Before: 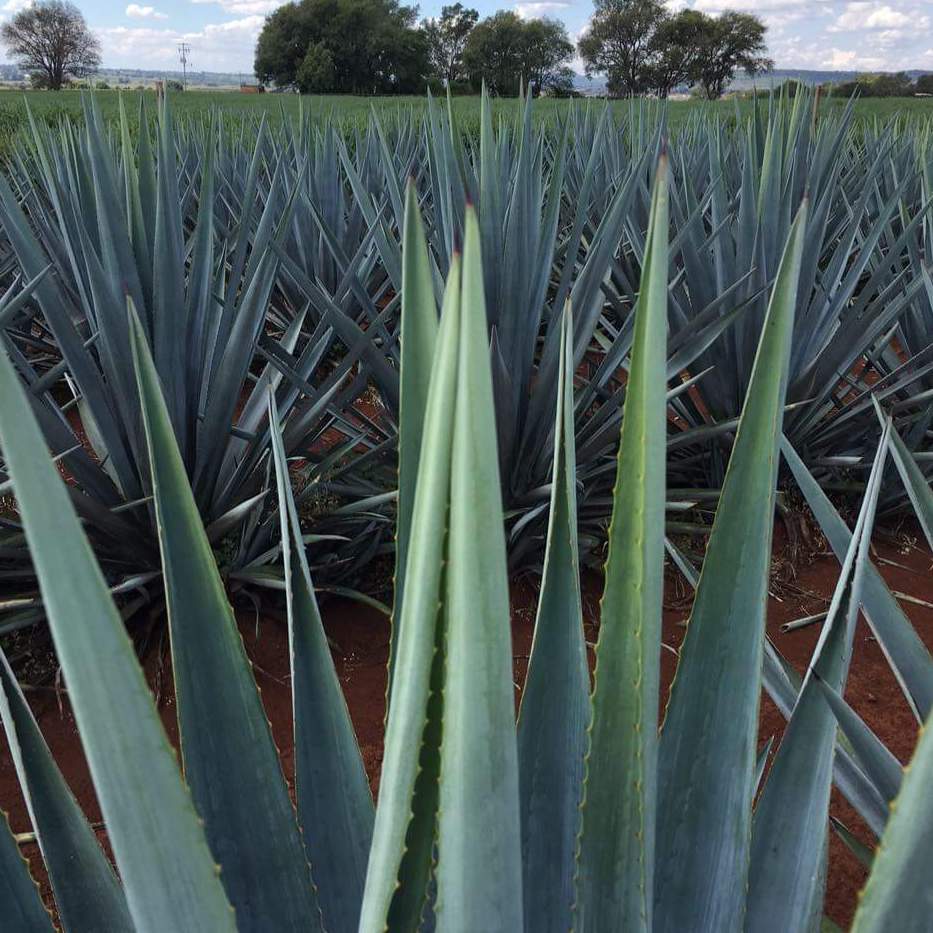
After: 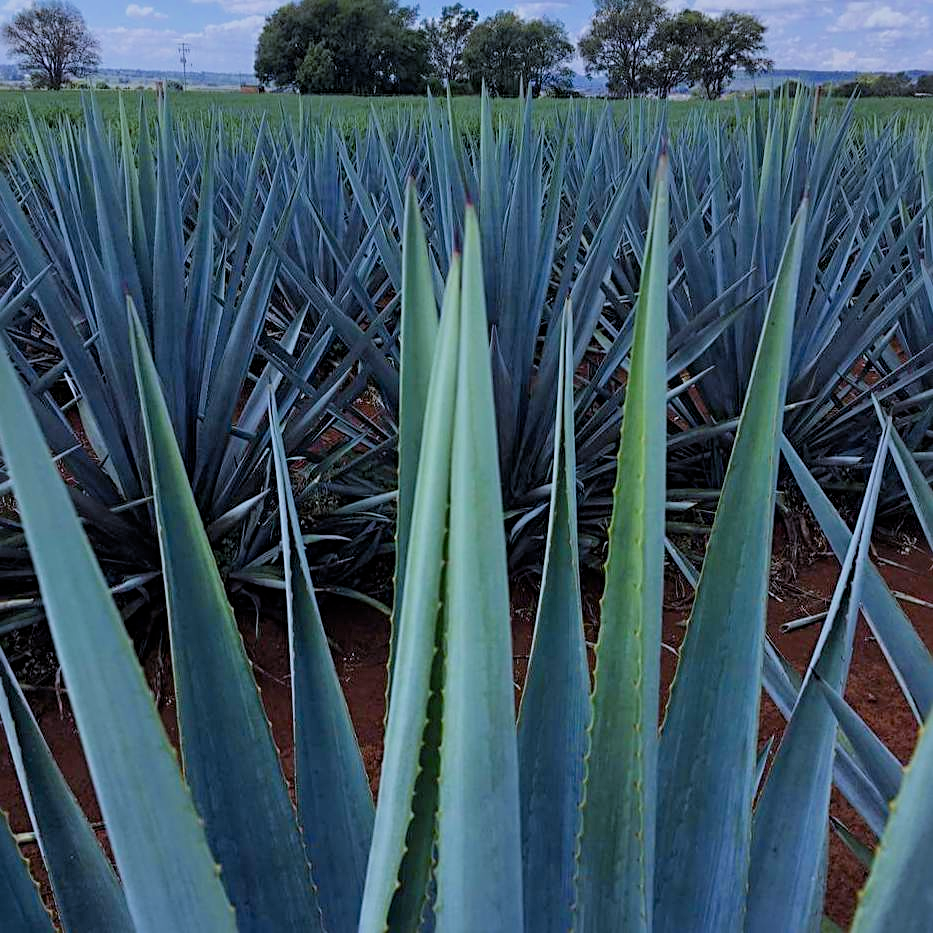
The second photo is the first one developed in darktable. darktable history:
white balance: red 0.948, green 1.02, blue 1.176
tone equalizer: on, module defaults
sharpen: radius 3.119
filmic rgb: black relative exposure -8.79 EV, white relative exposure 4.98 EV, threshold 6 EV, target black luminance 0%, hardness 3.77, latitude 66.34%, contrast 0.822, highlights saturation mix 10%, shadows ↔ highlights balance 20%, add noise in highlights 0.1, color science v4 (2020), iterations of high-quality reconstruction 0, type of noise poissonian, enable highlight reconstruction true
